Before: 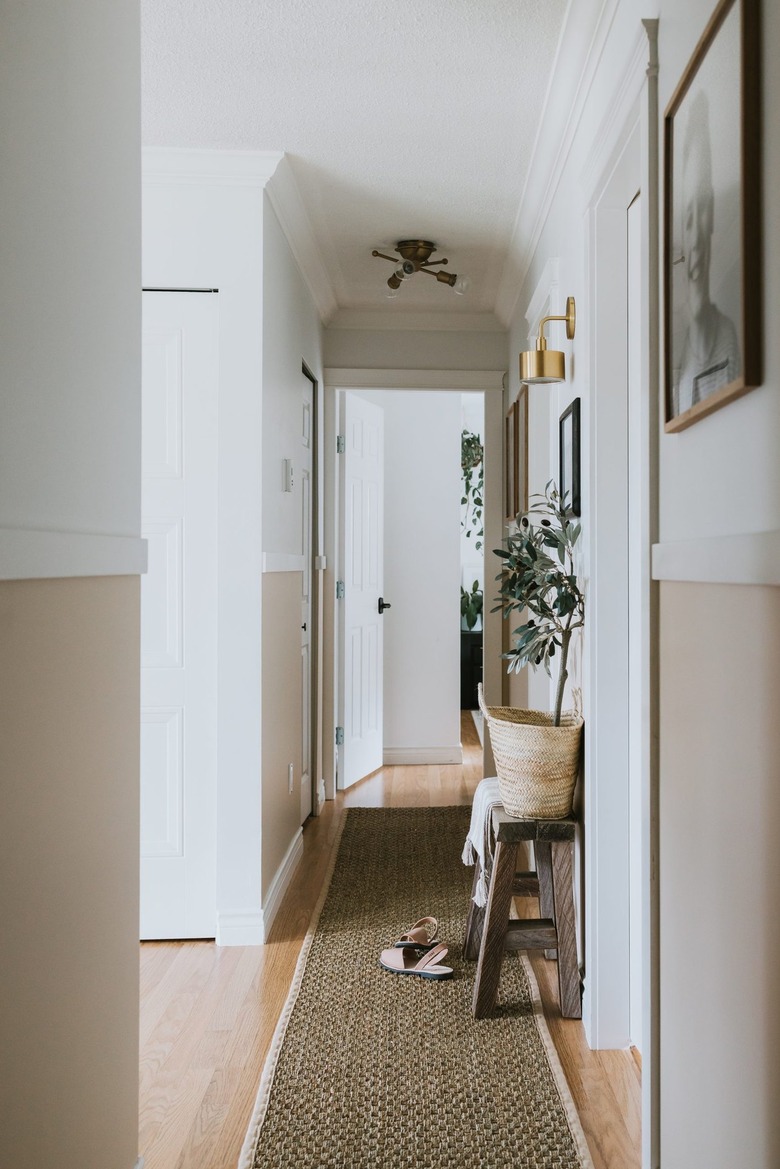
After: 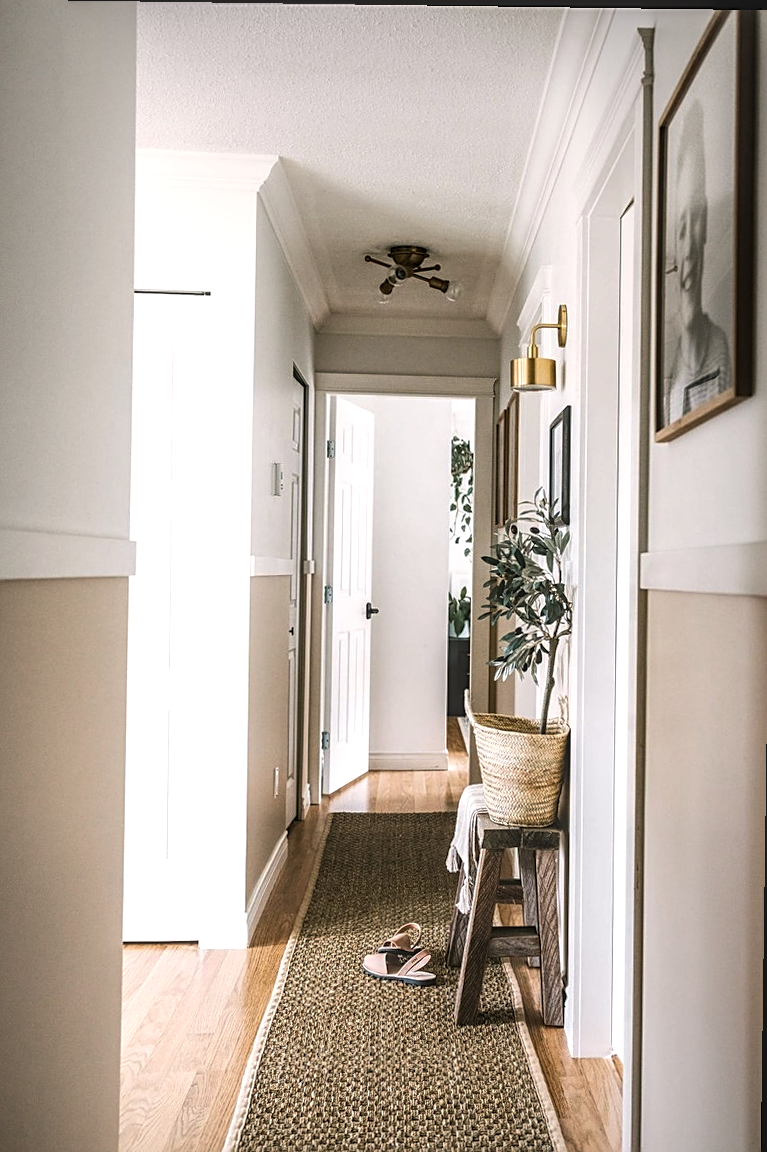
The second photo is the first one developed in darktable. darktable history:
local contrast: highlights 0%, shadows 0%, detail 133%
tone equalizer: -8 EV -0.75 EV, -7 EV -0.7 EV, -6 EV -0.6 EV, -5 EV -0.4 EV, -3 EV 0.4 EV, -2 EV 0.6 EV, -1 EV 0.7 EV, +0 EV 0.75 EV, edges refinement/feathering 500, mask exposure compensation -1.57 EV, preserve details no
shadows and highlights: shadows 75, highlights -25, soften with gaussian
color correction: highlights a* 3.84, highlights b* 5.07
rotate and perspective: rotation 0.8°, automatic cropping off
sharpen: on, module defaults
crop and rotate: left 2.536%, right 1.107%, bottom 2.246%
vignetting: fall-off start 97%, fall-off radius 100%, width/height ratio 0.609, unbound false
